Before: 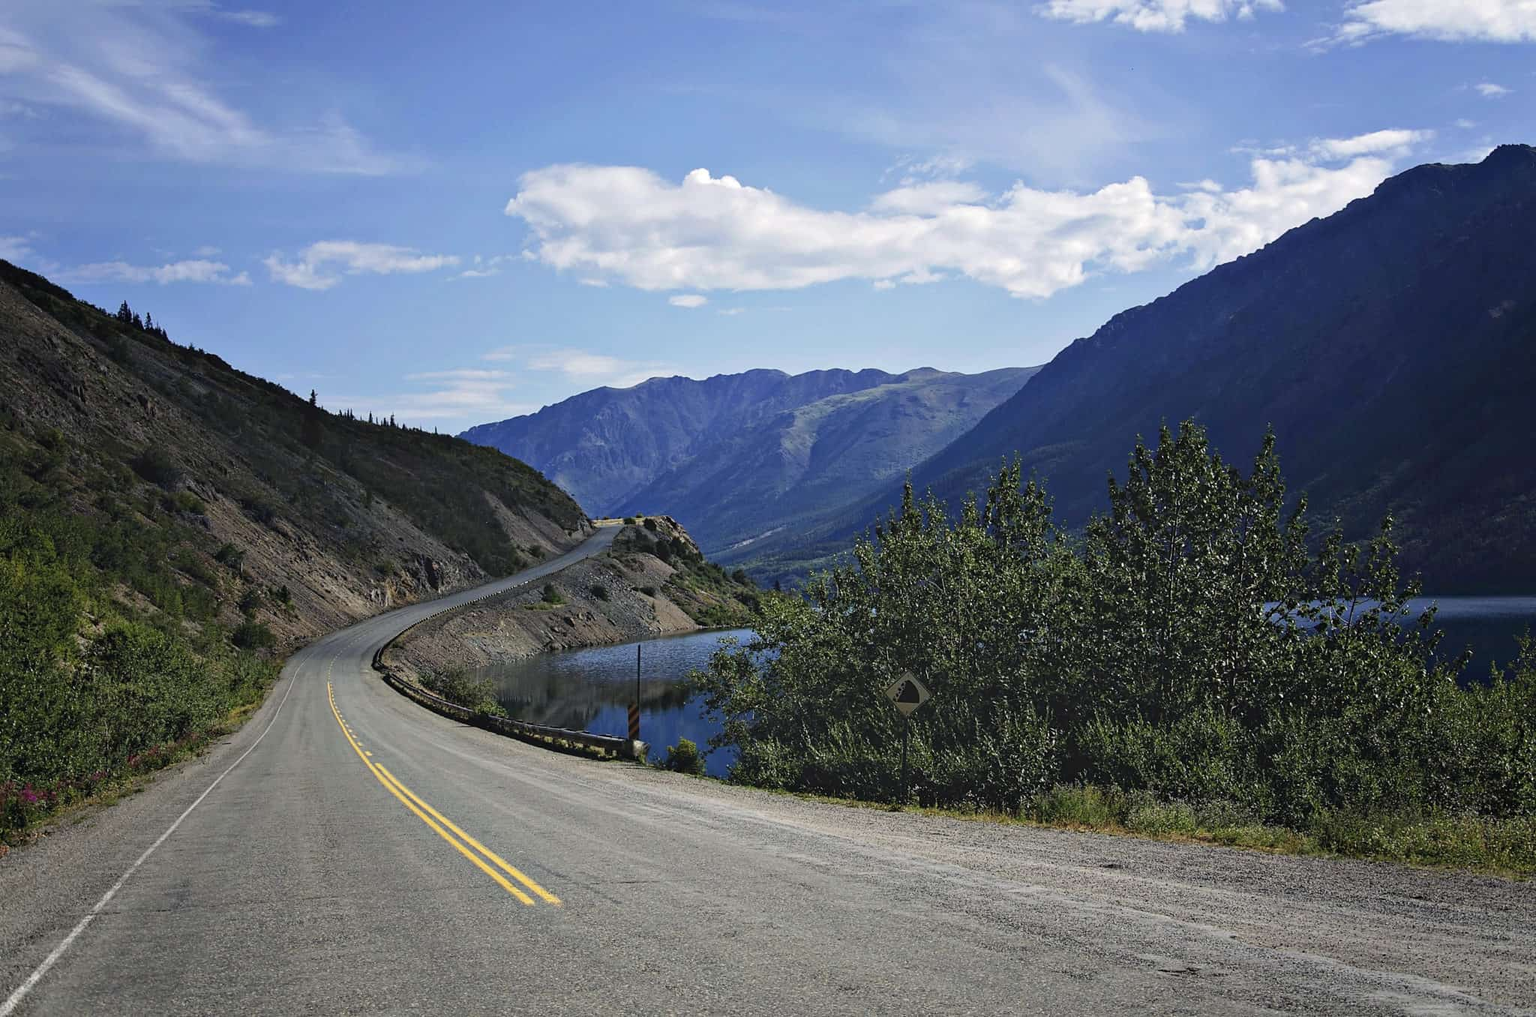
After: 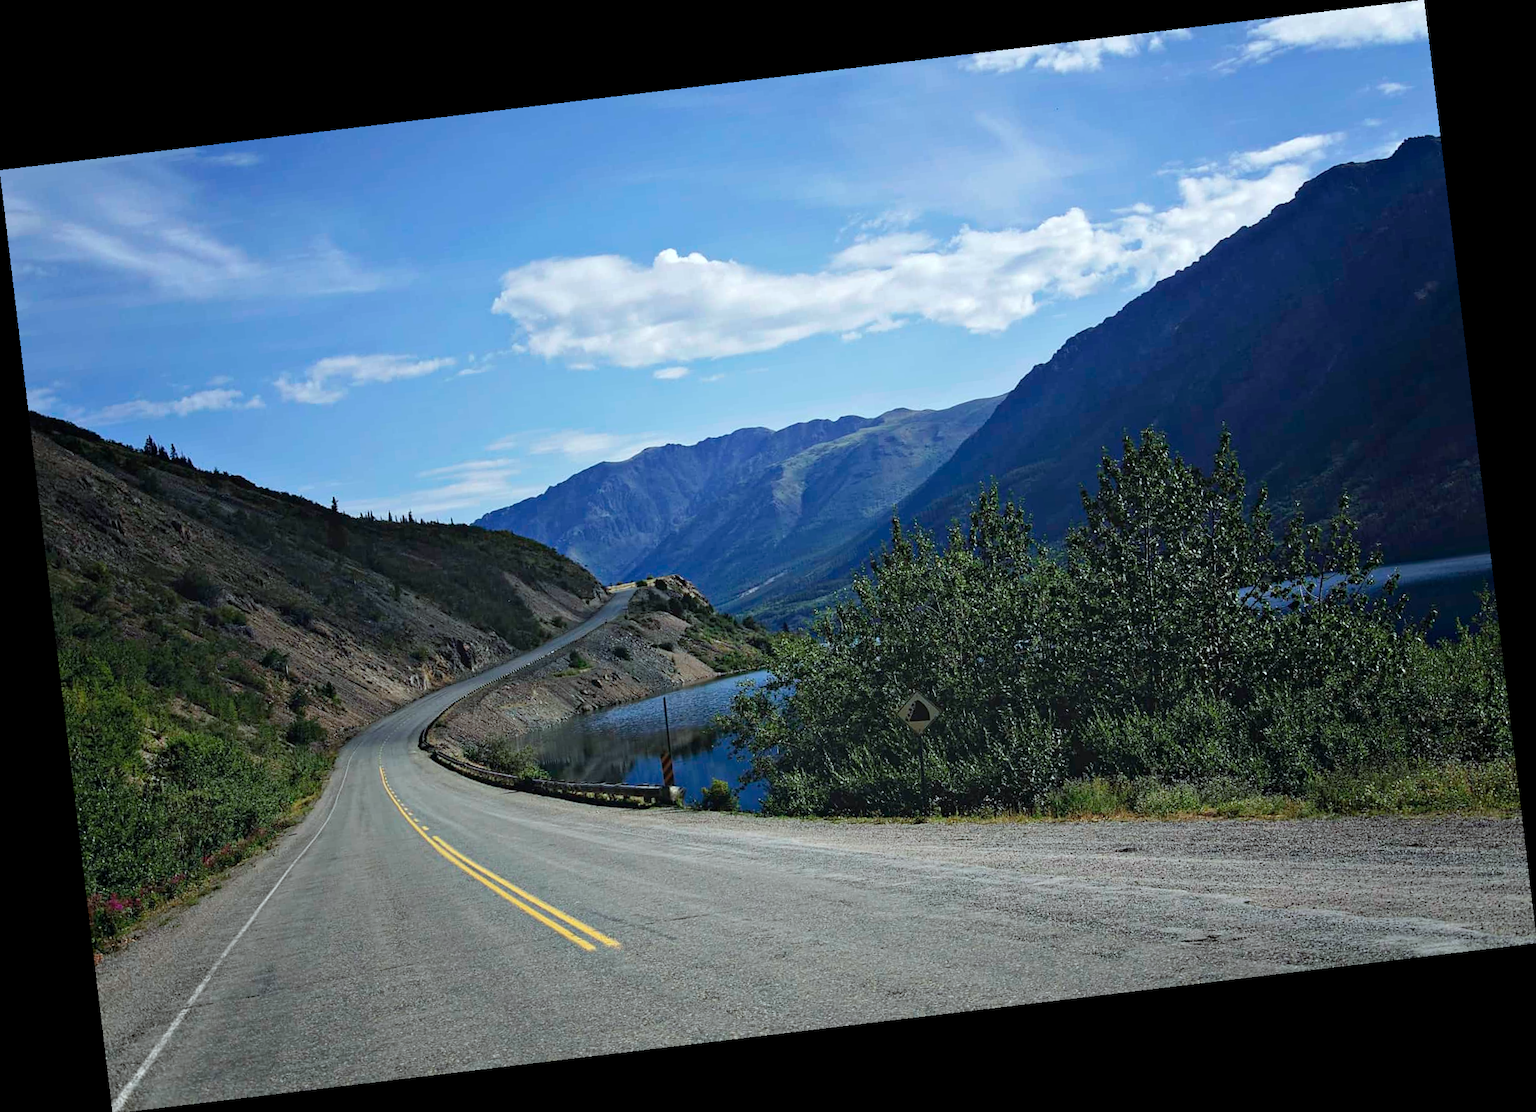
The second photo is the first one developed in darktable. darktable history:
color calibration: illuminant Planckian (black body), adaptation linear Bradford (ICC v4), x 0.361, y 0.366, temperature 4511.61 K, saturation algorithm version 1 (2020)
rotate and perspective: rotation -6.83°, automatic cropping off
